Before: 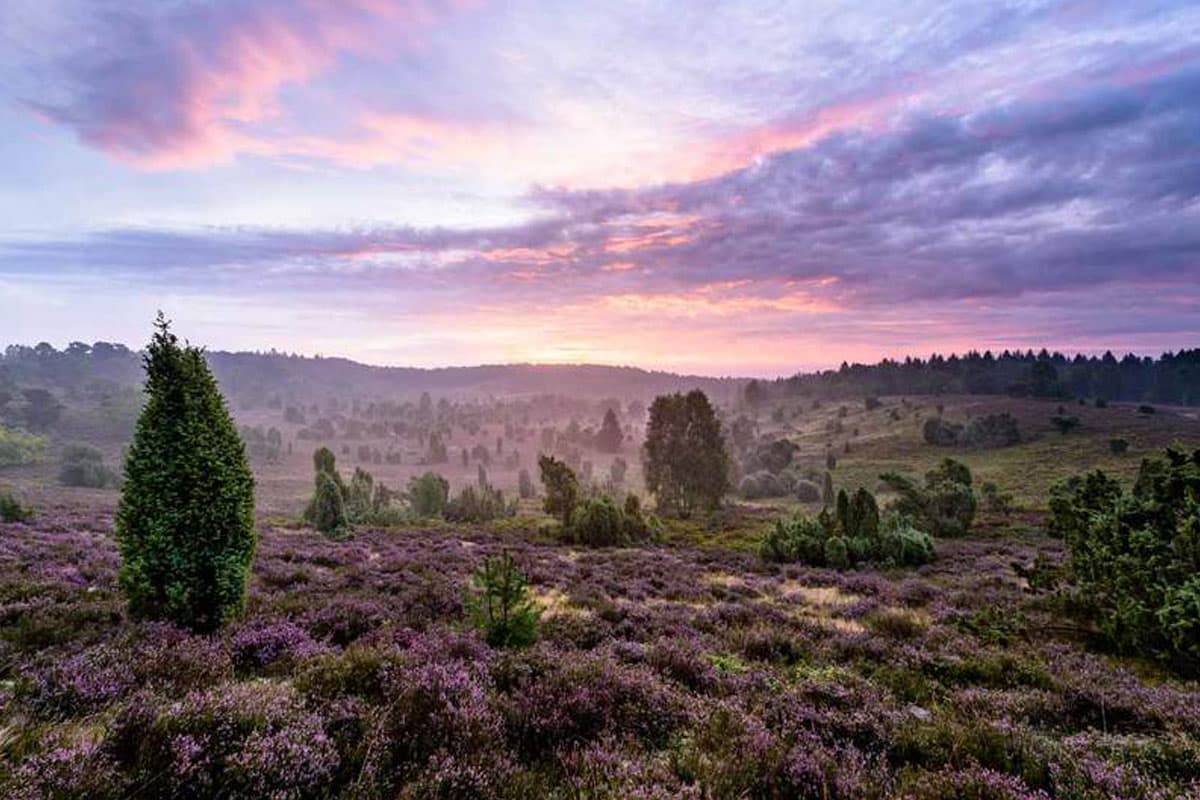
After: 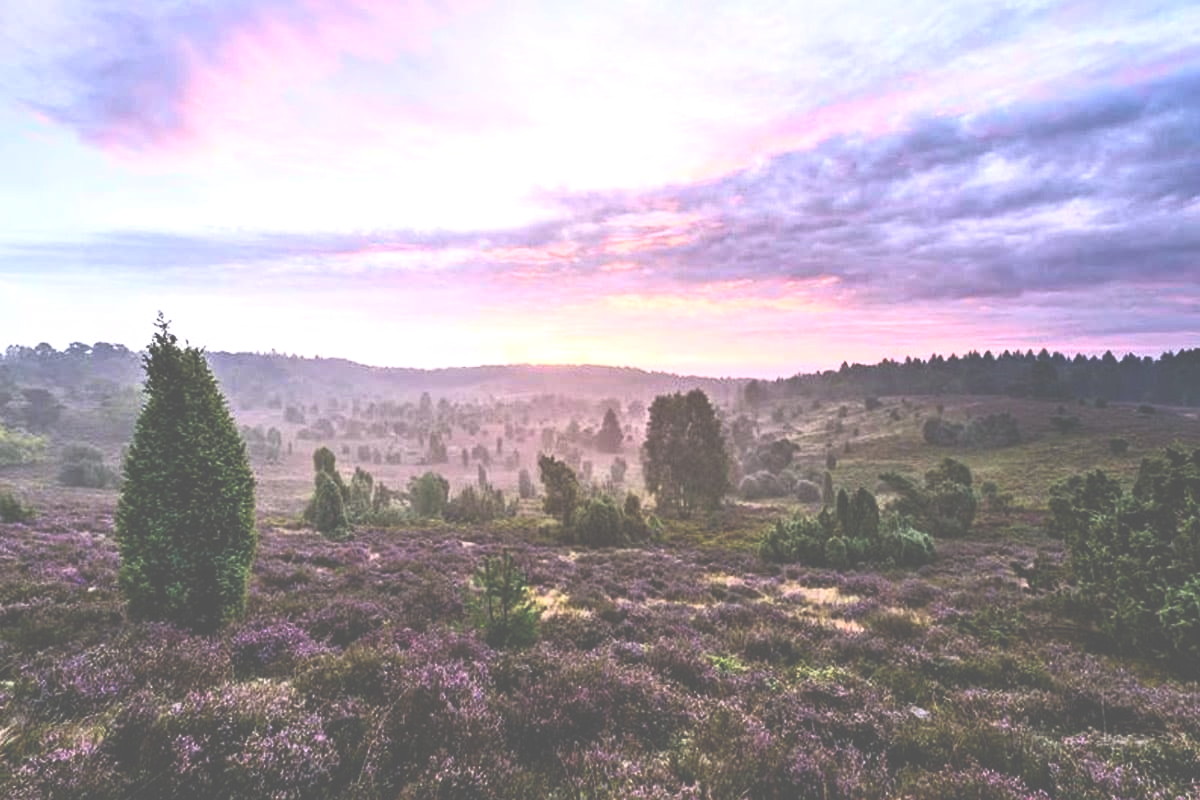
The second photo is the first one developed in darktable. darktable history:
base curve: curves: ch0 [(0, 0) (0.257, 0.25) (0.482, 0.586) (0.757, 0.871) (1, 1)]
exposure: black level correction -0.071, exposure 0.5 EV, compensate highlight preservation false
